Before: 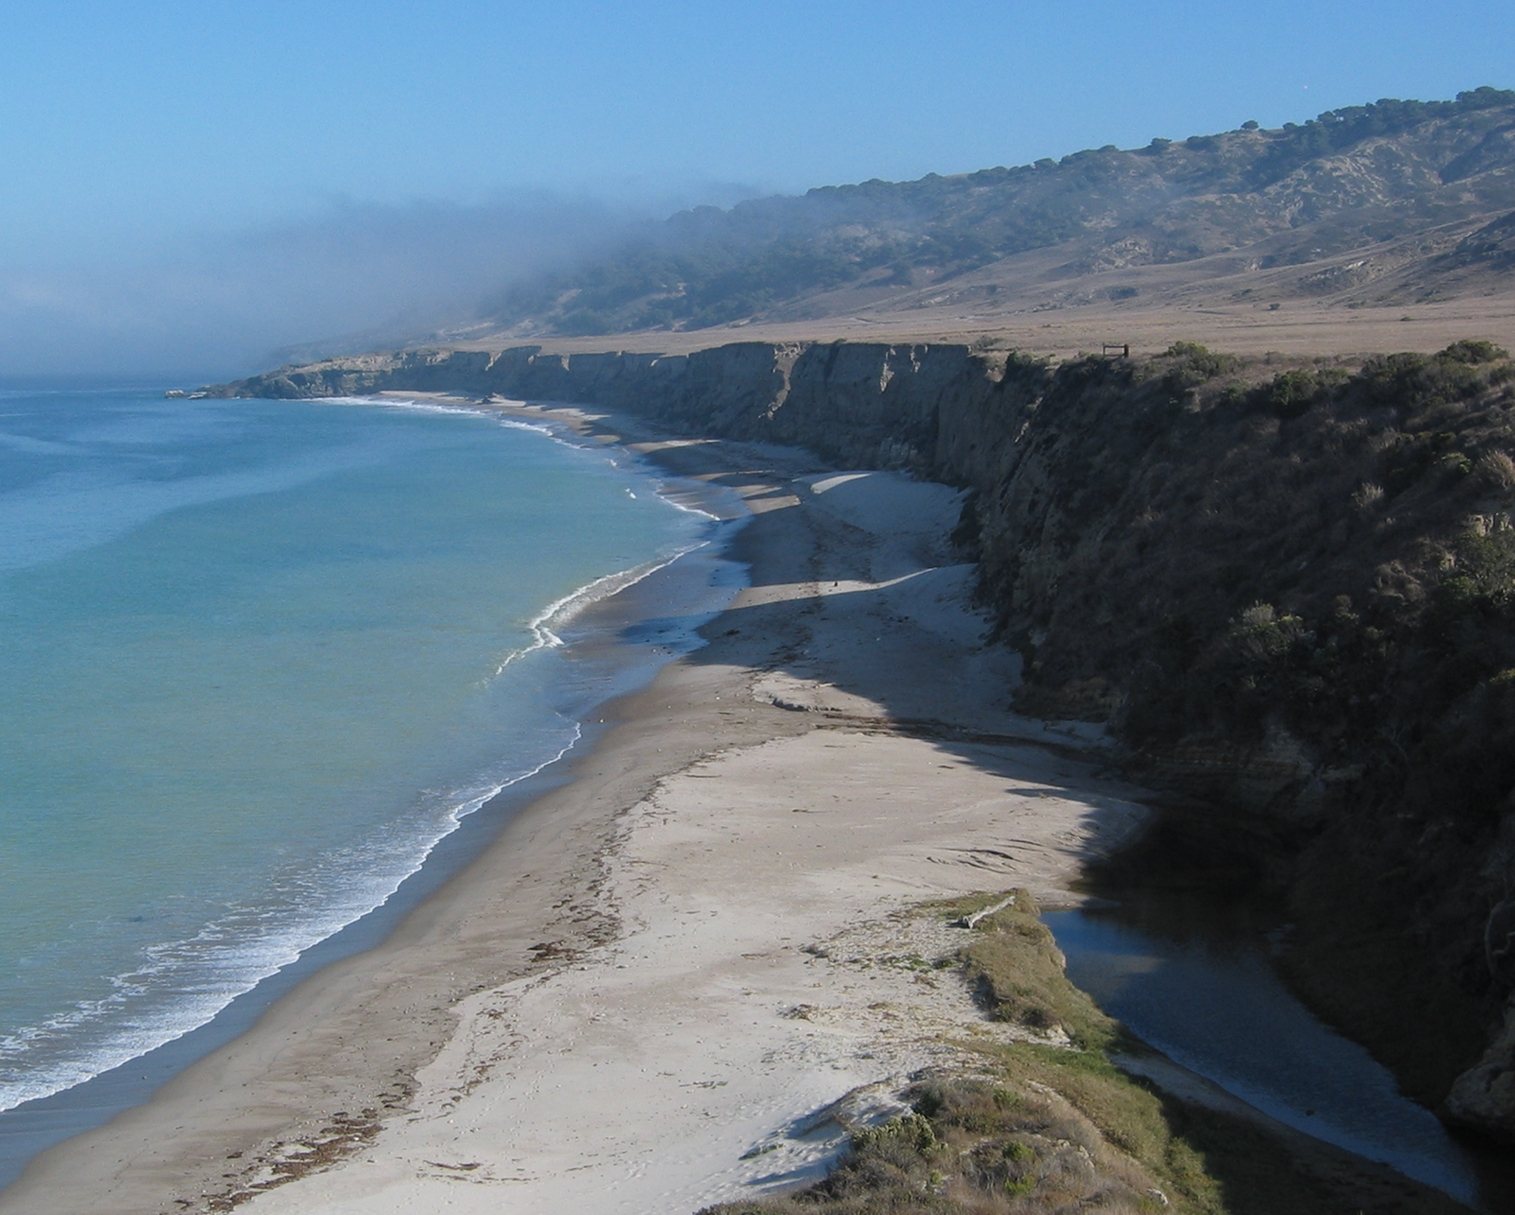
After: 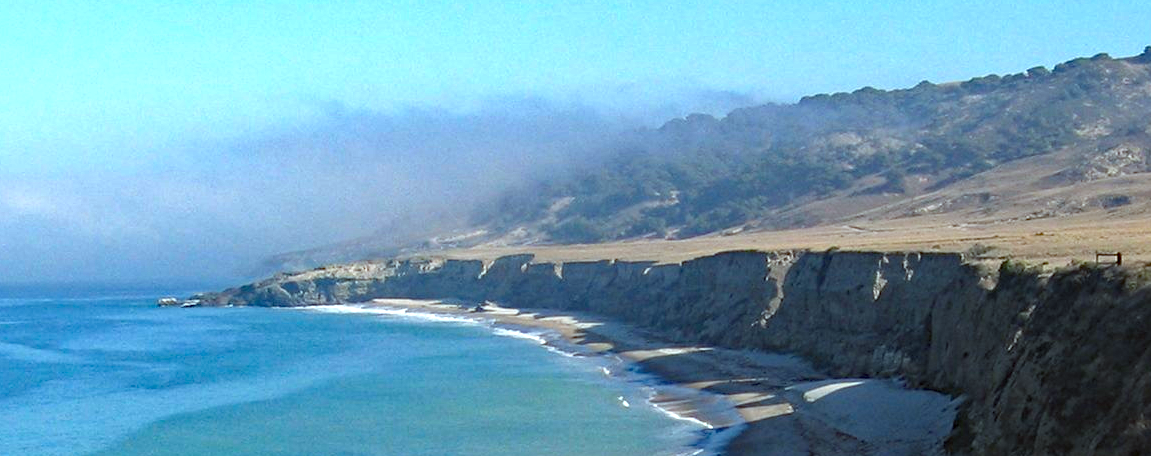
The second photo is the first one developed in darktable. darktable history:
tone equalizer: -8 EV -1.12 EV, -7 EV -1 EV, -6 EV -0.852 EV, -5 EV -0.582 EV, -3 EV 0.548 EV, -2 EV 0.867 EV, -1 EV 0.986 EV, +0 EV 1.05 EV, smoothing diameter 24.91%, edges refinement/feathering 7.28, preserve details guided filter
haze removal: strength 0.506, distance 0.432, compatibility mode true, adaptive false
crop: left 0.522%, top 7.644%, right 23.449%, bottom 54.786%
color correction: highlights a* -6.45, highlights b* 0.77
